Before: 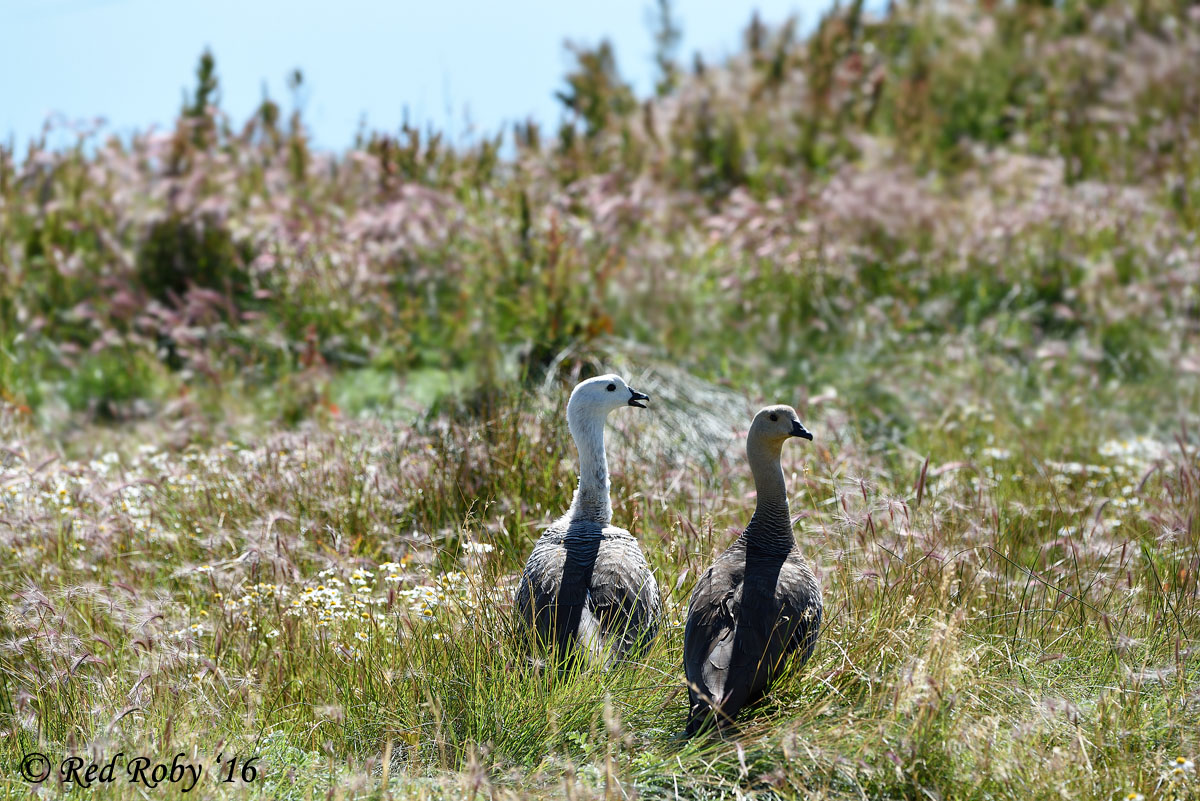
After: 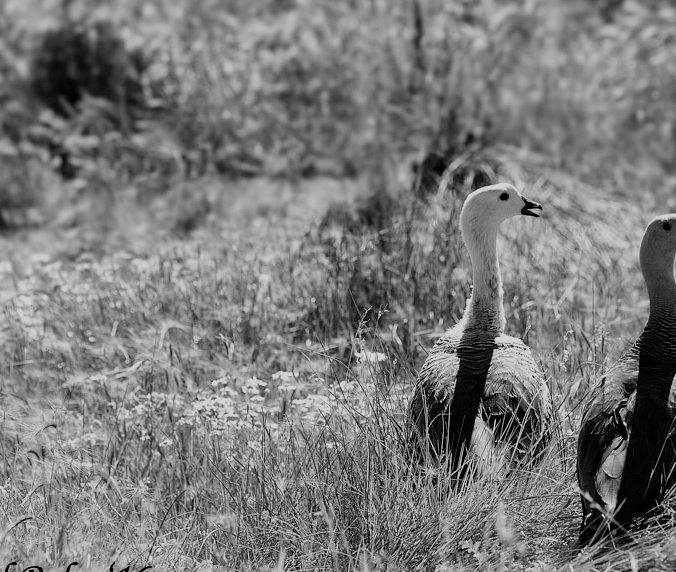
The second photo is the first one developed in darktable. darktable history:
crop: left 8.966%, top 23.852%, right 34.699%, bottom 4.703%
monochrome: on, module defaults
filmic rgb: black relative exposure -7.65 EV, white relative exposure 4.56 EV, hardness 3.61
